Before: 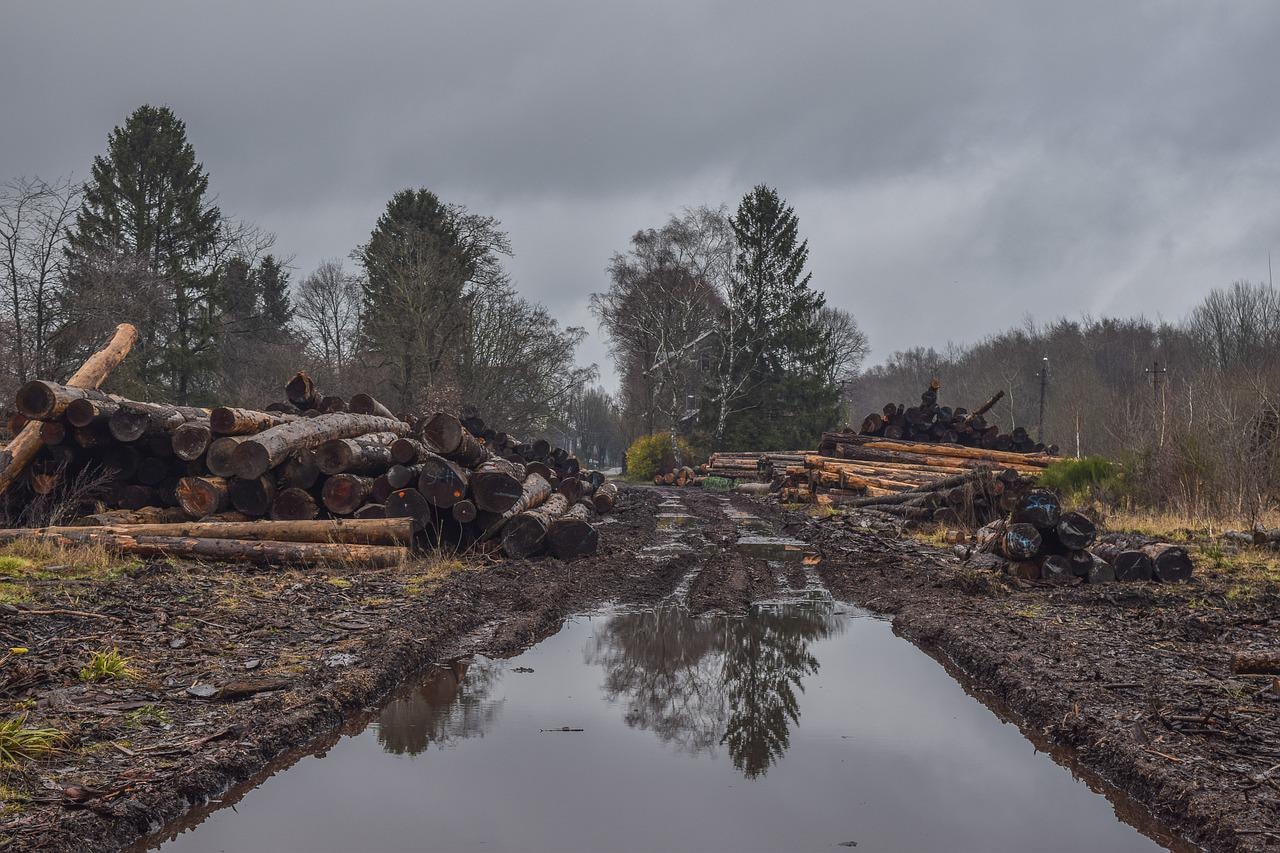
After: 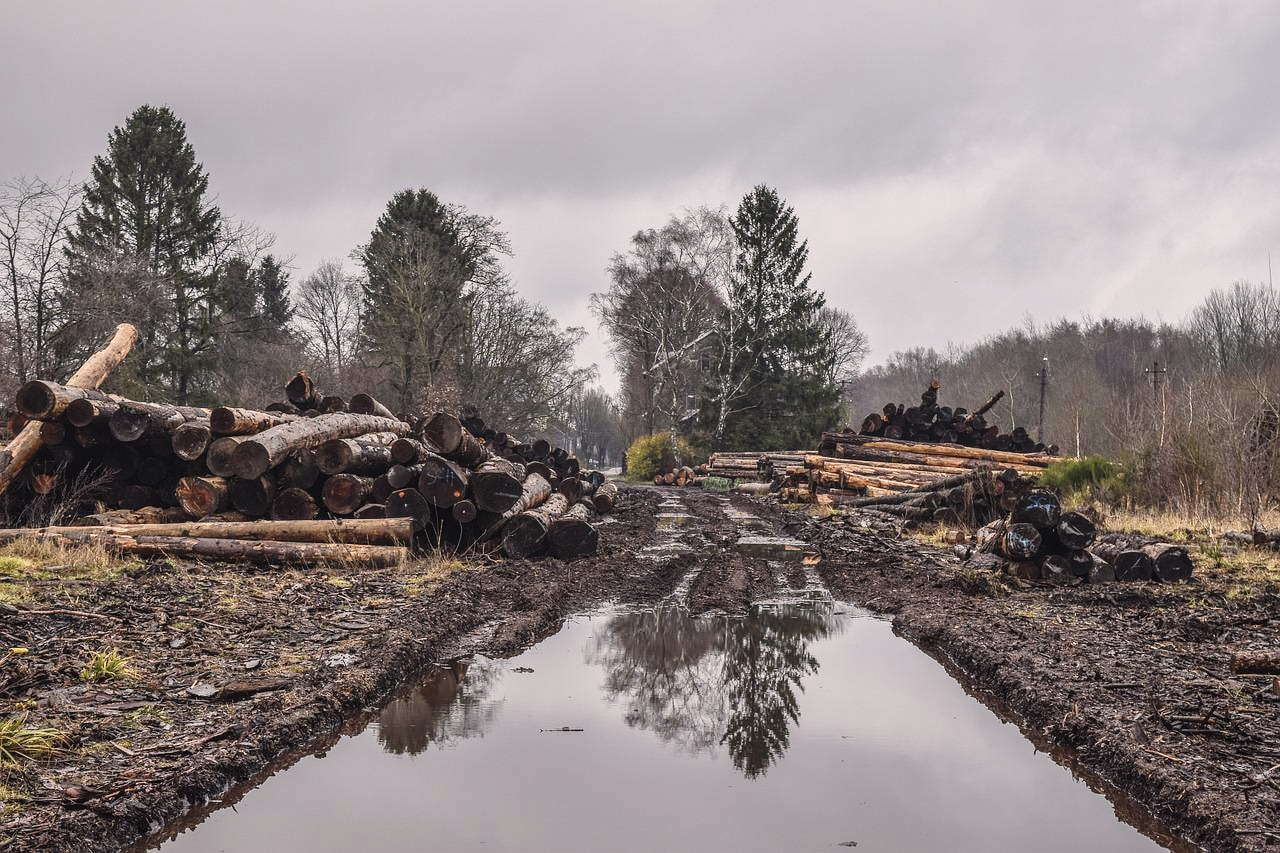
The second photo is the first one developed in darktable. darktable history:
color correction: highlights a* 5.59, highlights b* 5.24, saturation 0.68
base curve: curves: ch0 [(0, 0) (0.028, 0.03) (0.121, 0.232) (0.46, 0.748) (0.859, 0.968) (1, 1)], preserve colors none
